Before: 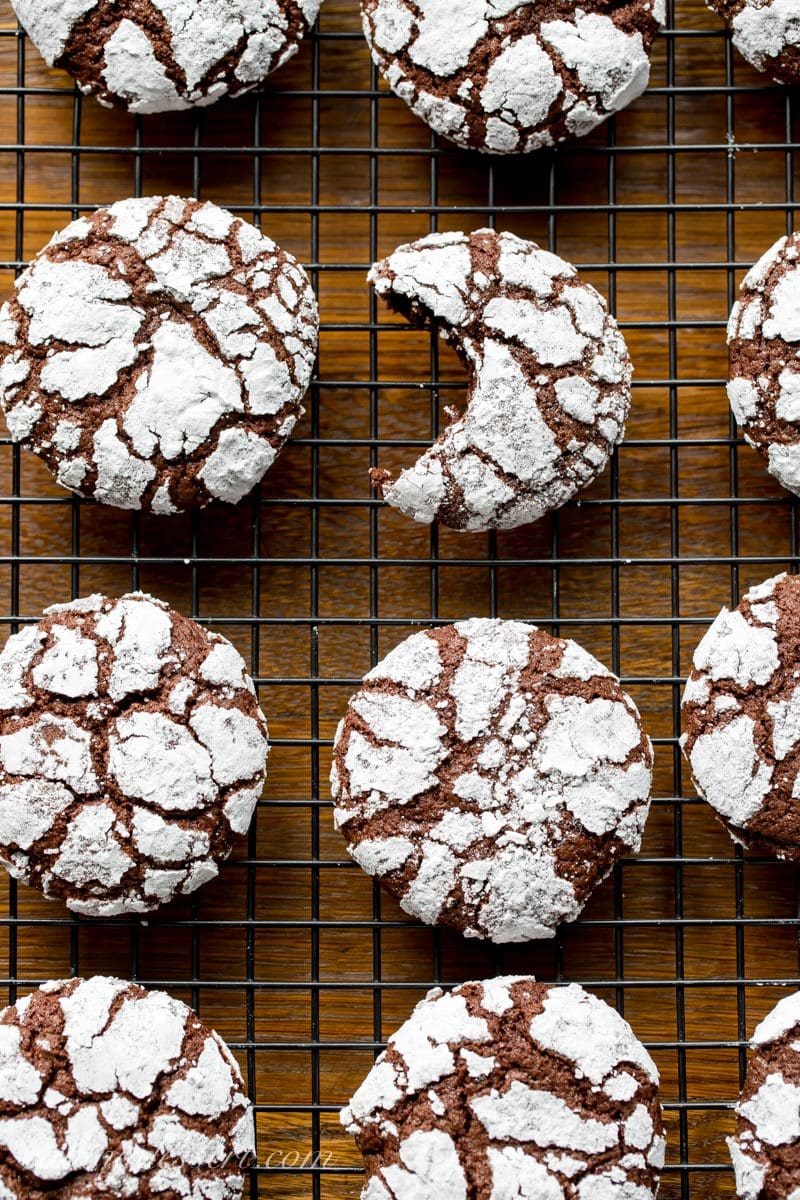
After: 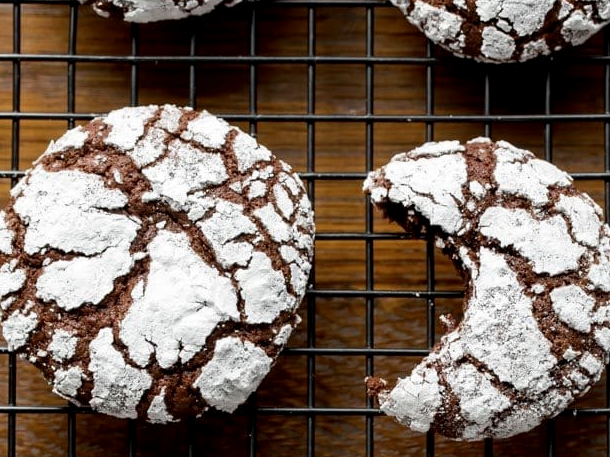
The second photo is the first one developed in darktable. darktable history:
exposure: black level correction 0.002, compensate highlight preservation false
color zones: curves: ch0 [(0, 0.5) (0.125, 0.4) (0.25, 0.5) (0.375, 0.4) (0.5, 0.4) (0.625, 0.35) (0.75, 0.35) (0.875, 0.5)]; ch1 [(0, 0.35) (0.125, 0.45) (0.25, 0.35) (0.375, 0.35) (0.5, 0.35) (0.625, 0.35) (0.75, 0.45) (0.875, 0.35)]; ch2 [(0, 0.6) (0.125, 0.5) (0.25, 0.5) (0.375, 0.6) (0.5, 0.6) (0.625, 0.5) (0.75, 0.5) (0.875, 0.5)]
crop: left 0.579%, top 7.627%, right 23.167%, bottom 54.275%
